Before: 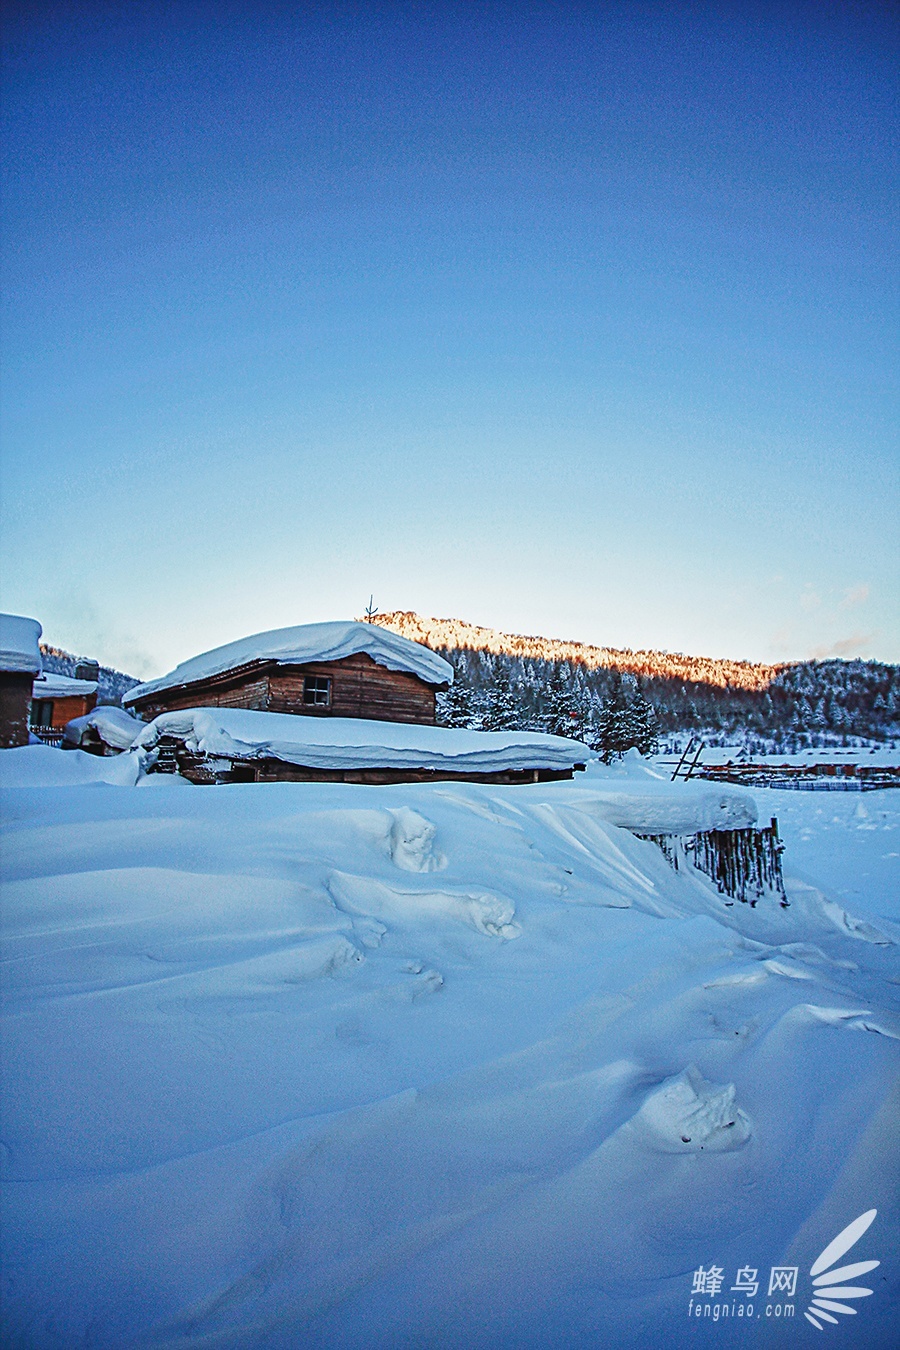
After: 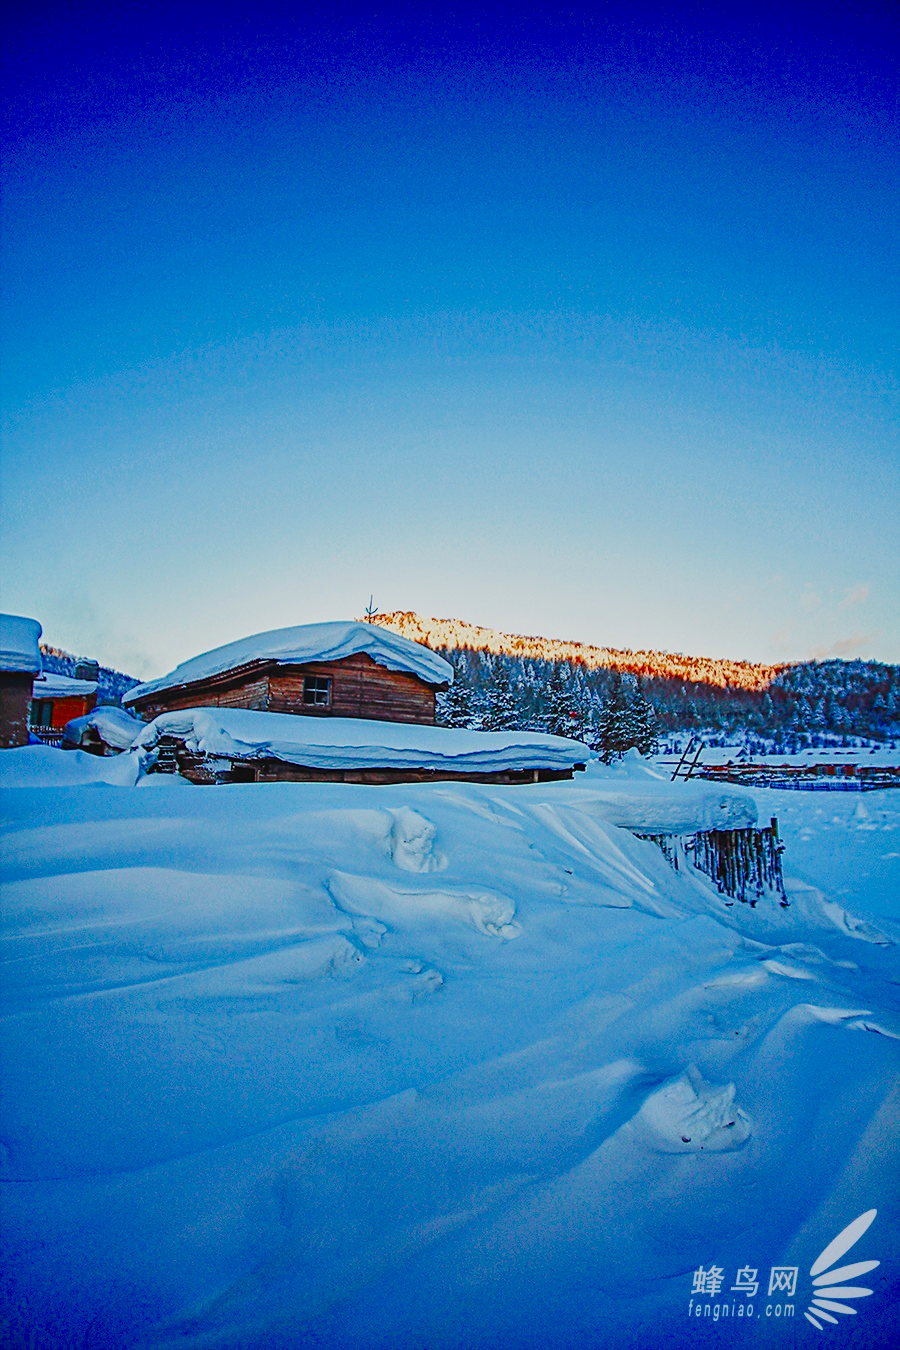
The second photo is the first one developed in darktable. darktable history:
filmic rgb: black relative exposure -16 EV, white relative exposure 4.05 EV, target black luminance 0%, hardness 7.58, latitude 72.5%, contrast 0.899, highlights saturation mix 10.8%, shadows ↔ highlights balance -0.37%, color science v4 (2020)
color balance rgb: global offset › luminance 0.24%, global offset › hue 169.94°, perceptual saturation grading › global saturation 19.689%, perceptual saturation grading › highlights -25.052%, perceptual saturation grading › shadows 49.69%
